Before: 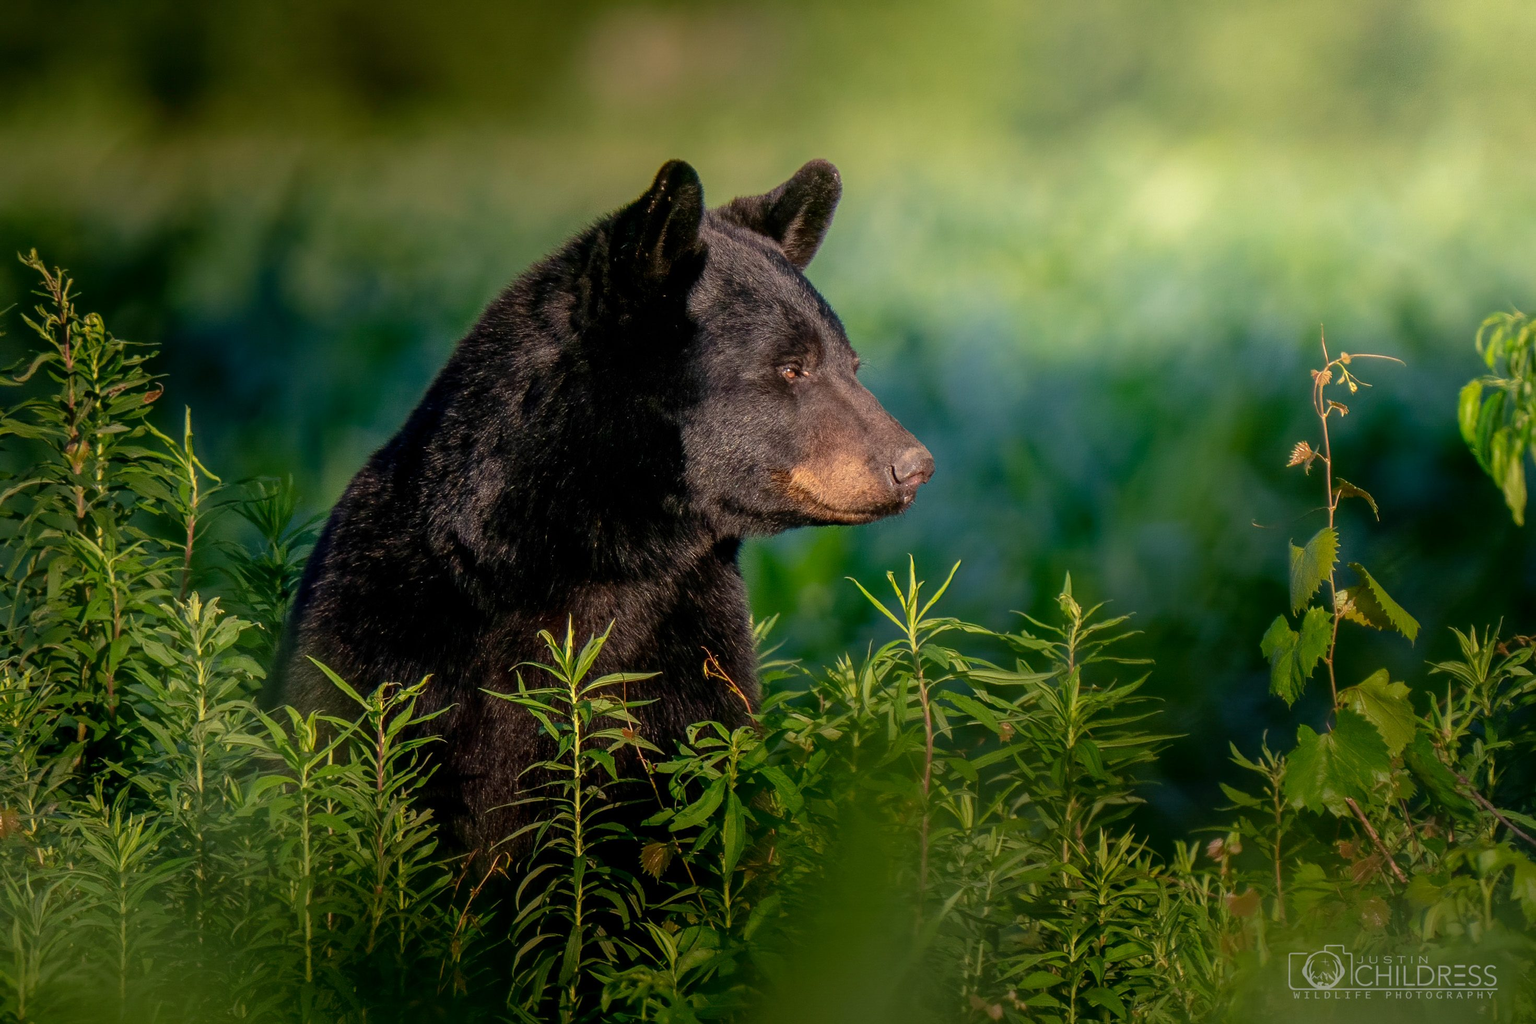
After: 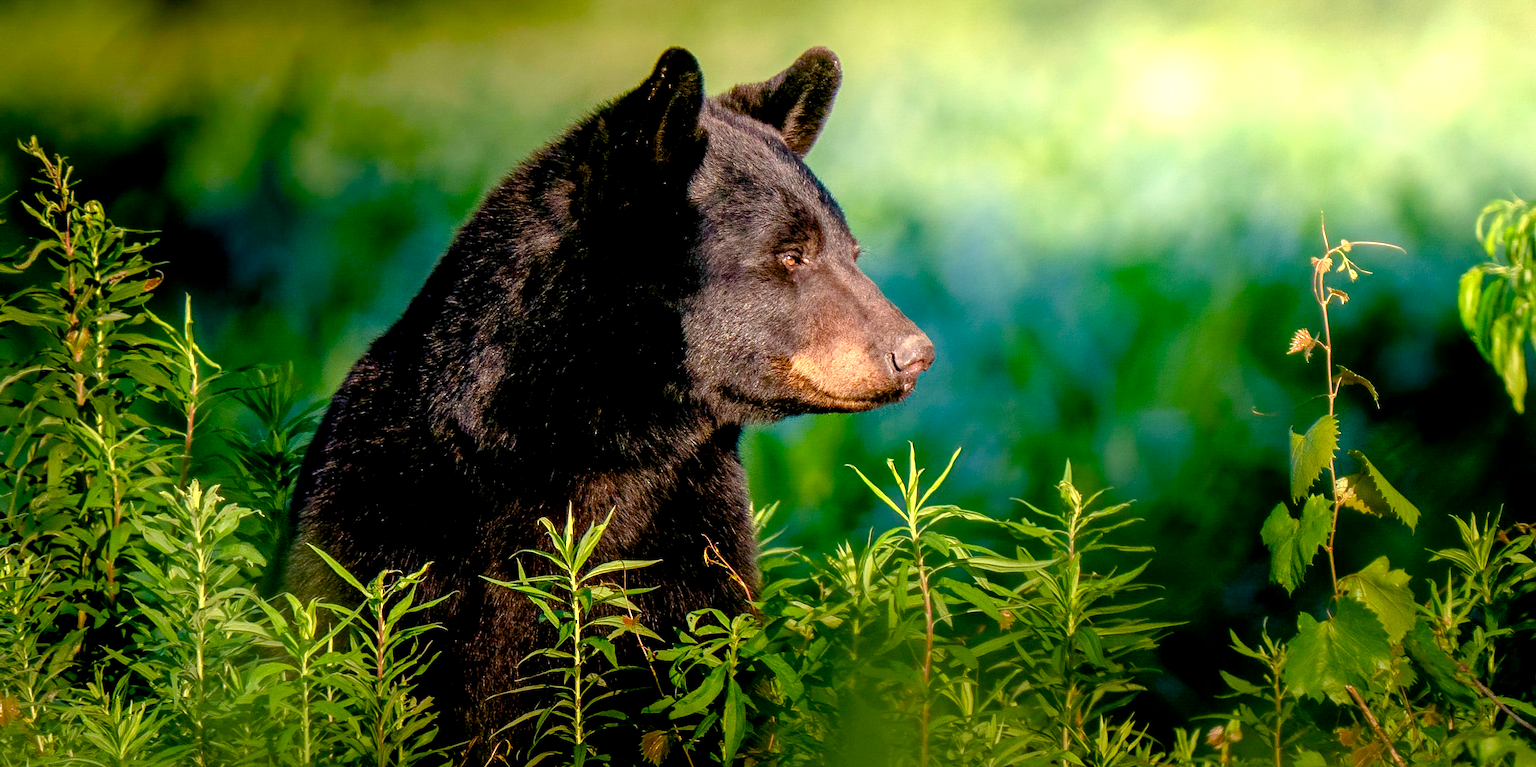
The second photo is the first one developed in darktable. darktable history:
exposure: black level correction 0.008, exposure 0.979 EV, compensate highlight preservation false
crop: top 11.038%, bottom 13.962%
color balance rgb: perceptual saturation grading › global saturation 20%, perceptual saturation grading › highlights -25%, perceptual saturation grading › shadows 50%
